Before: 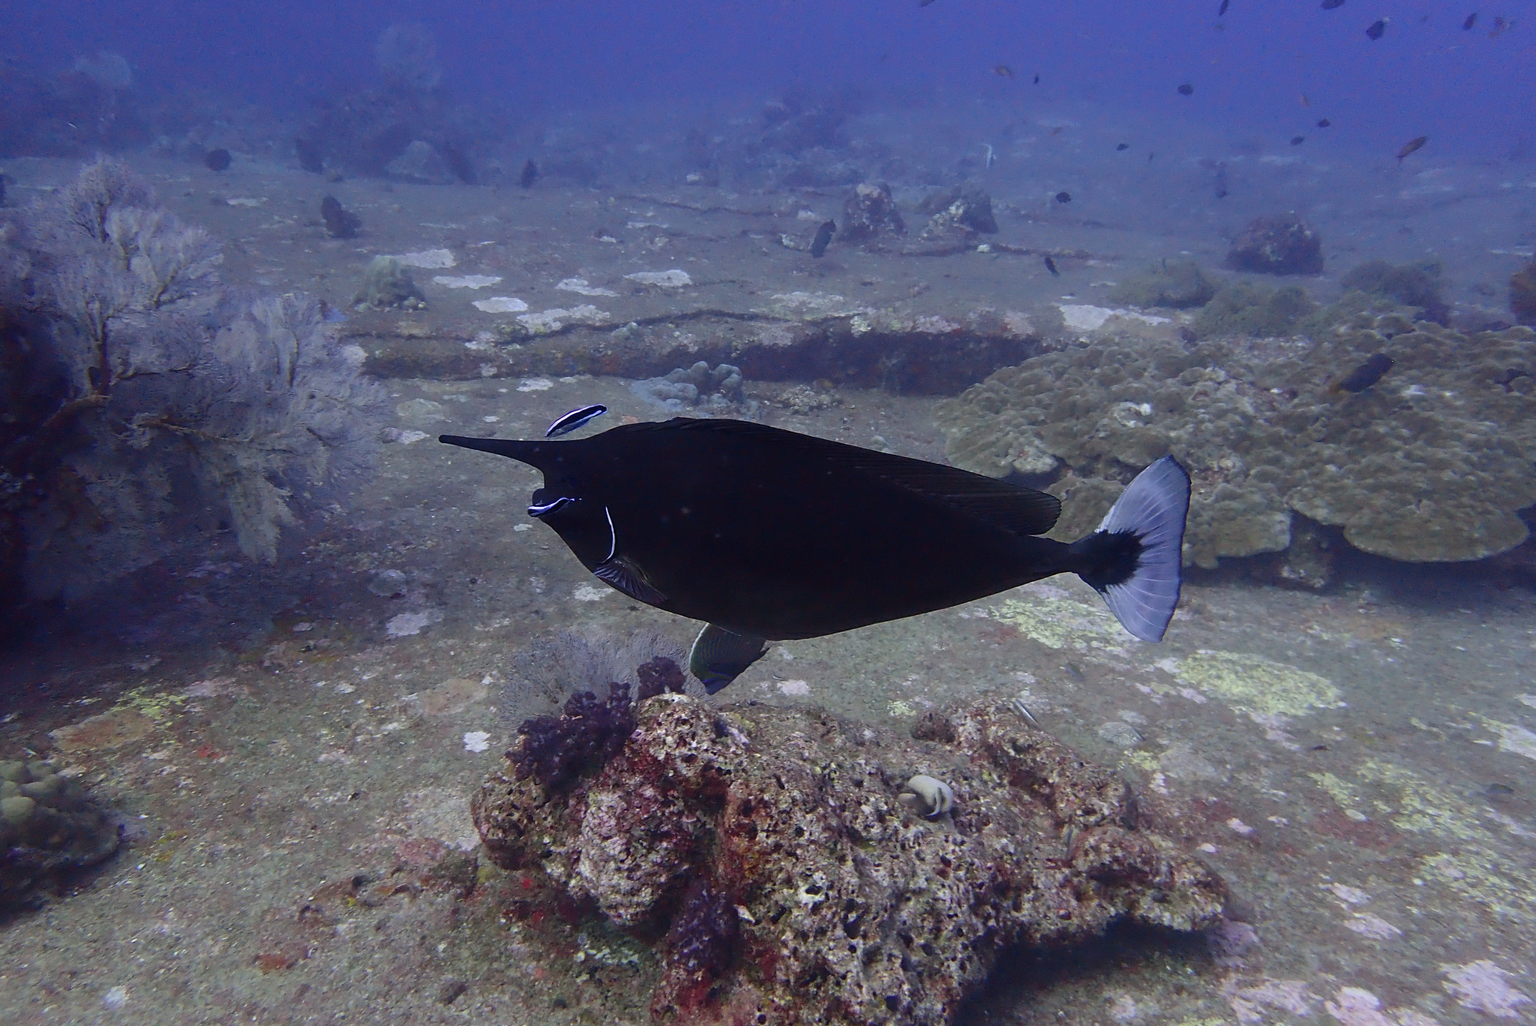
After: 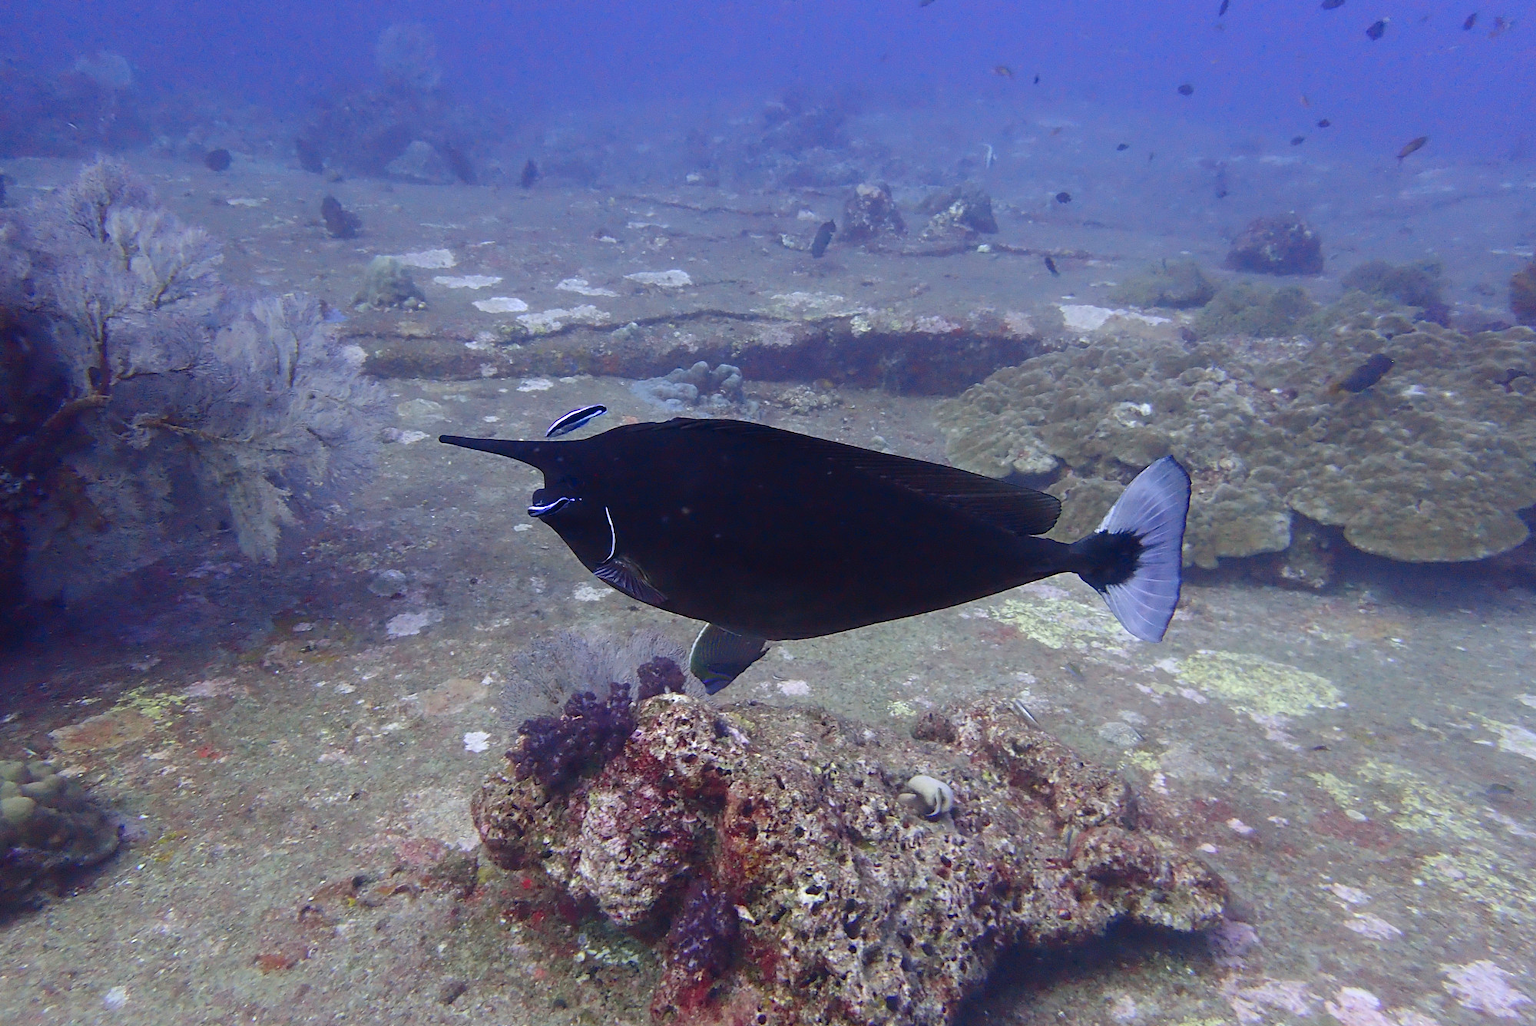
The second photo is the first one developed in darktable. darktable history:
levels: white 90.7%, levels [0, 0.435, 0.917]
